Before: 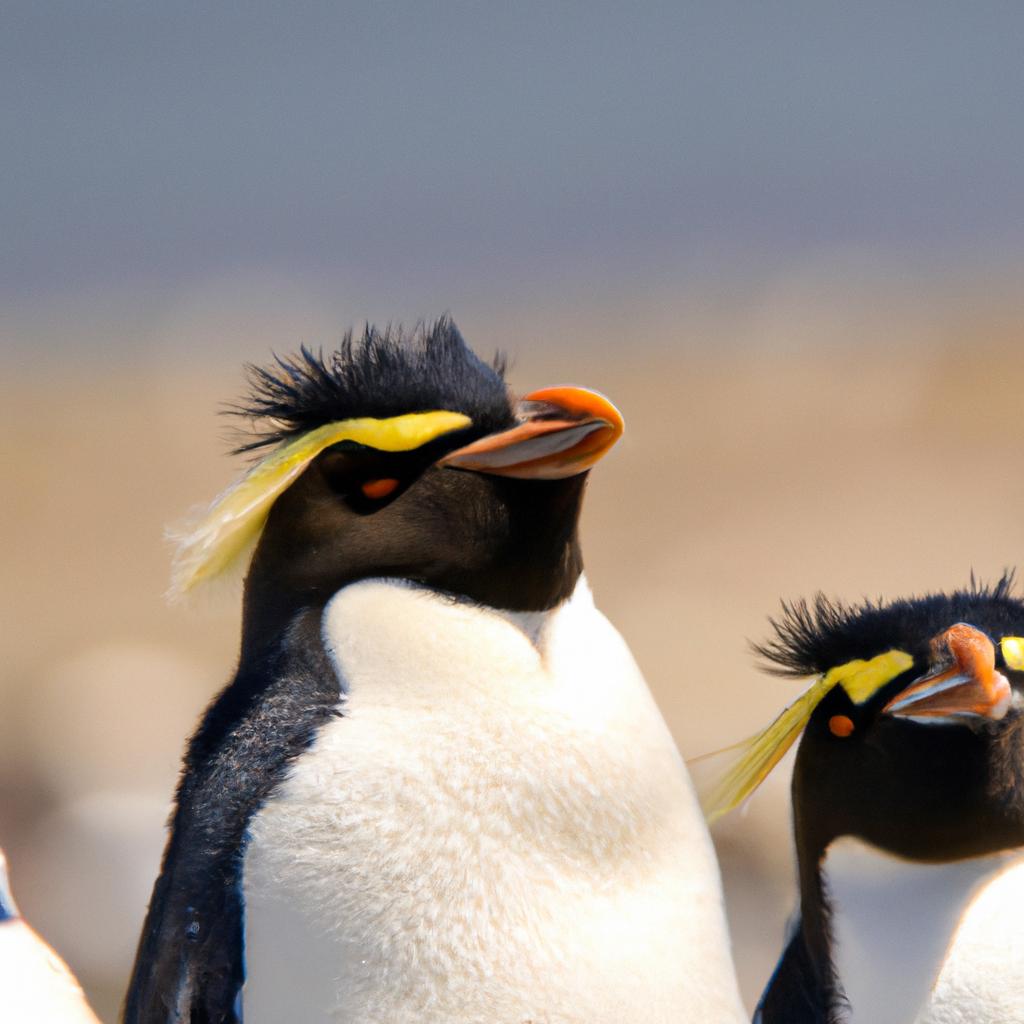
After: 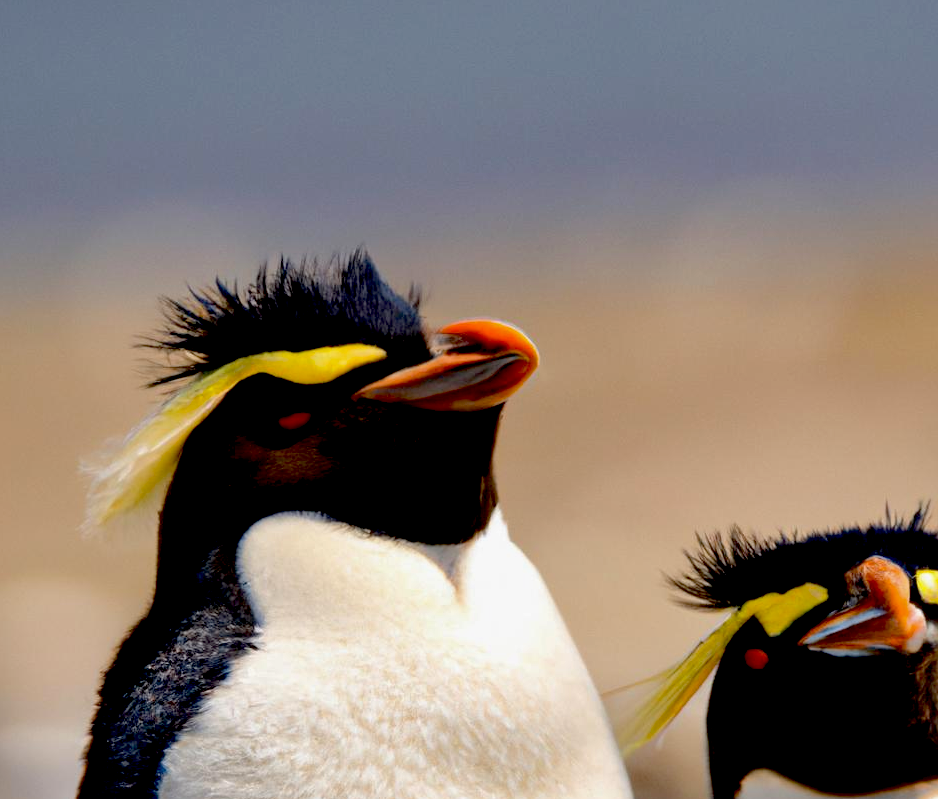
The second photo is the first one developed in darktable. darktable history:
crop: left 8.381%, top 6.612%, bottom 15.337%
exposure: black level correction 0.047, exposure 0.014 EV, compensate exposure bias true, compensate highlight preservation false
shadows and highlights: shadows -20.39, white point adjustment -2.14, highlights -34.73
